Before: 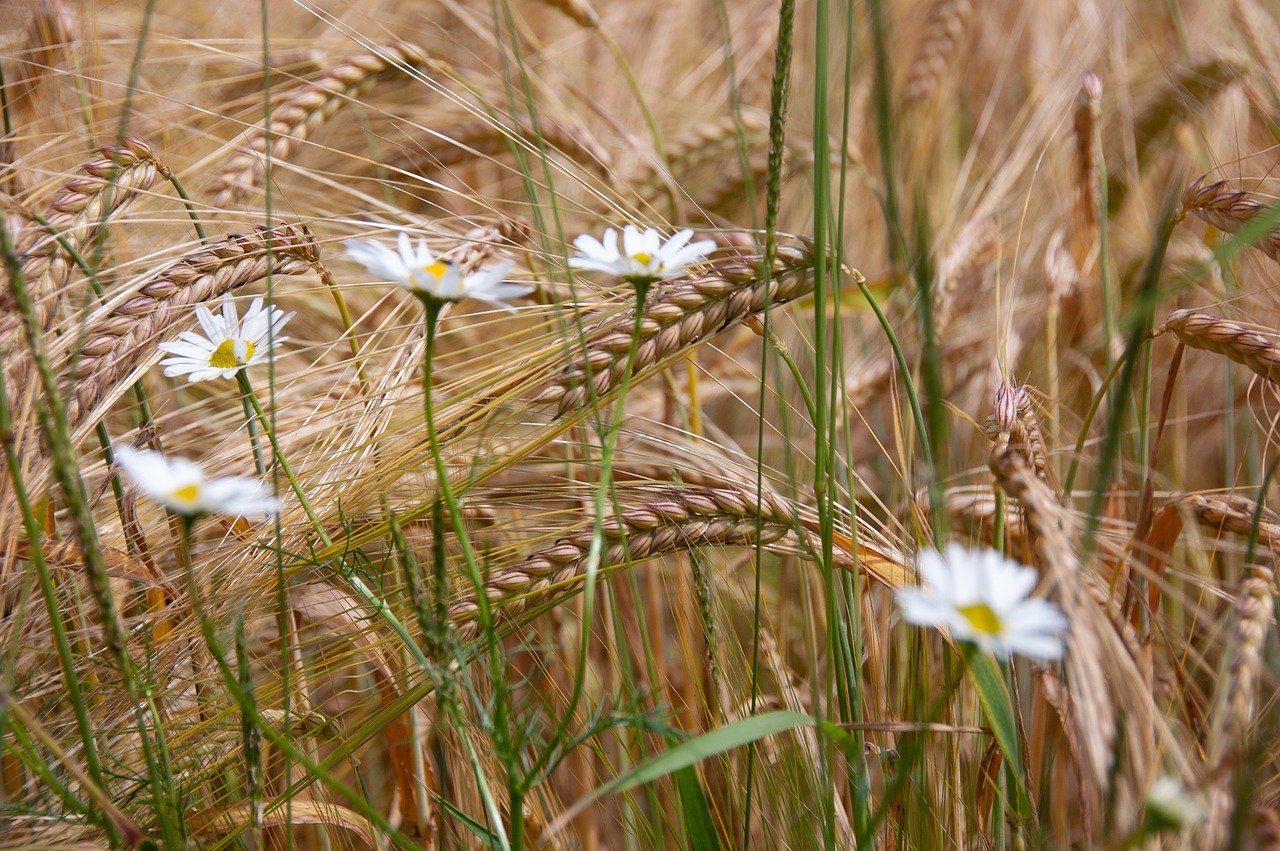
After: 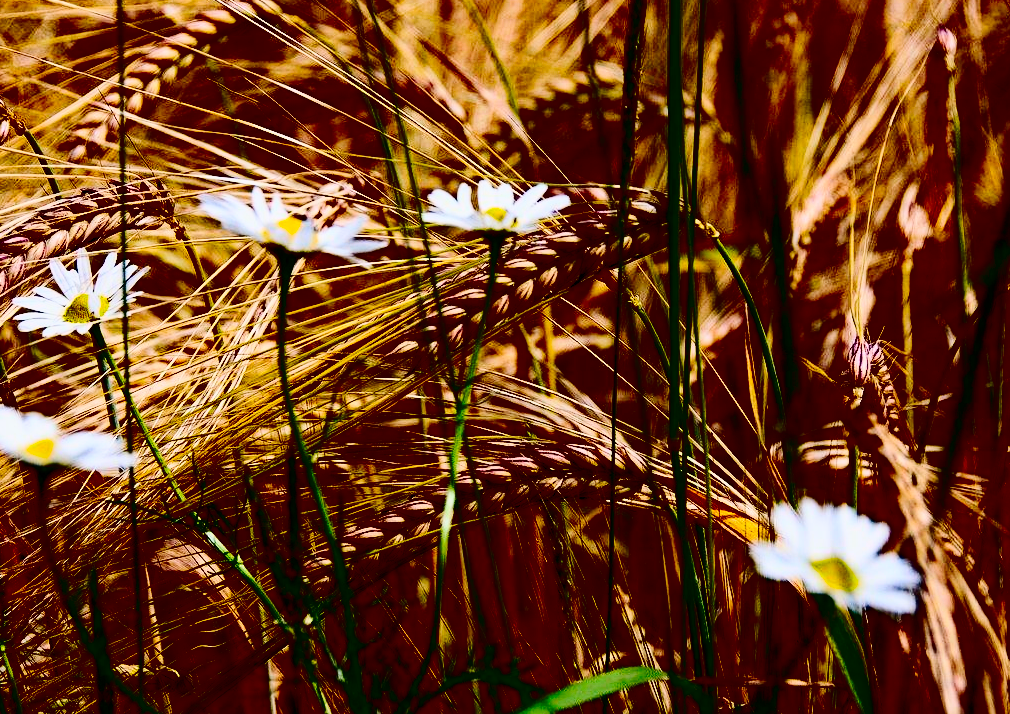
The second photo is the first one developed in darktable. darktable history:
contrast brightness saturation: contrast 0.754, brightness -0.988, saturation 0.987
crop: left 11.462%, top 5.389%, right 9.588%, bottom 10.695%
base curve: curves: ch0 [(0, 0) (0.032, 0.025) (0.121, 0.166) (0.206, 0.329) (0.605, 0.79) (1, 1)], preserve colors none
haze removal: strength 0.296, distance 0.251, adaptive false
exposure: black level correction 0.009, exposure -0.673 EV, compensate highlight preservation false
color correction: highlights b* -0.061
